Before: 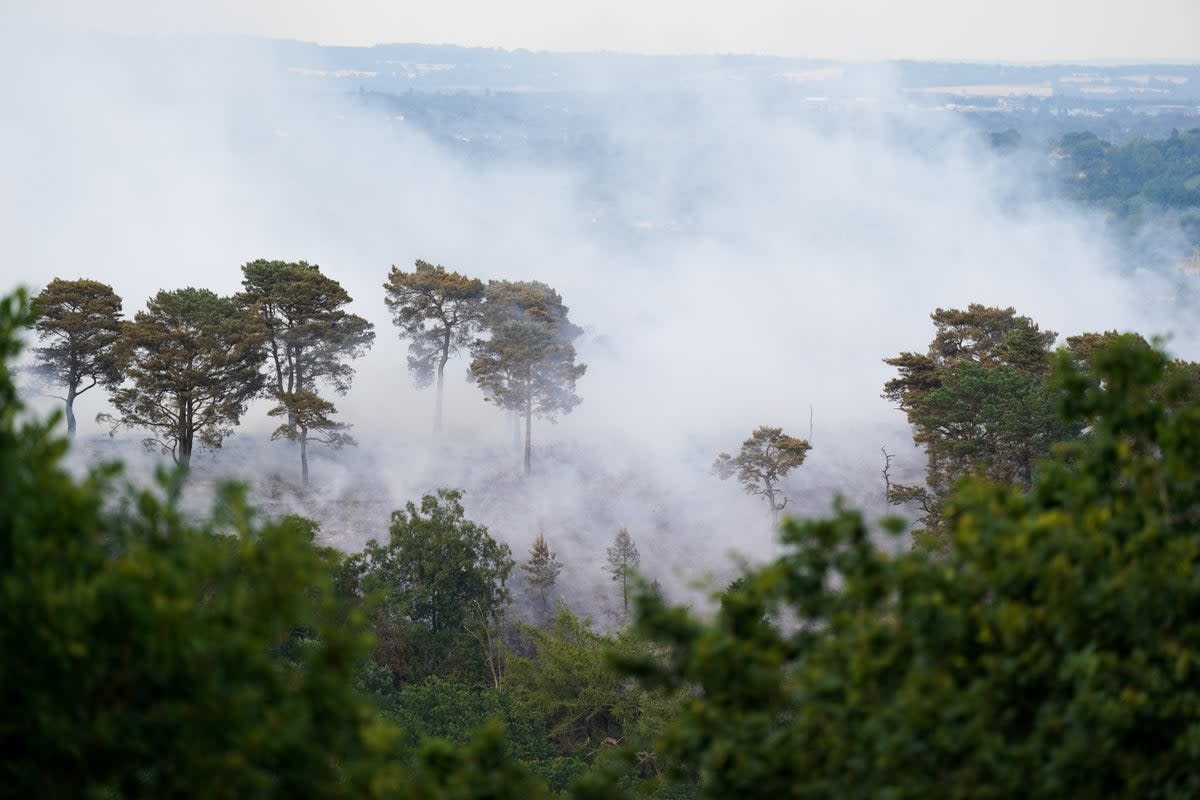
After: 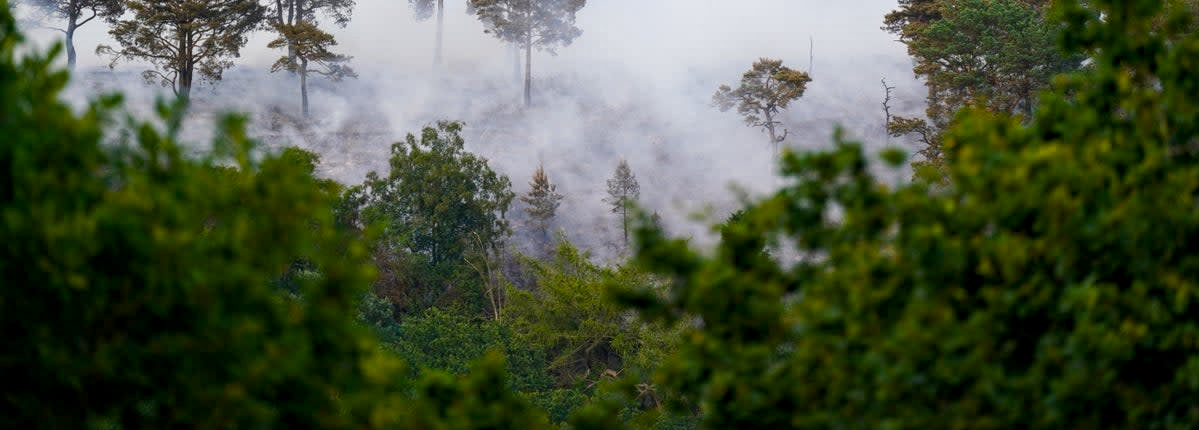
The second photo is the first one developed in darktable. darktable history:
color balance rgb: perceptual saturation grading › global saturation 20%, perceptual saturation grading › highlights -25%, perceptual saturation grading › shadows 50%
crop and rotate: top 46.237%
local contrast: on, module defaults
